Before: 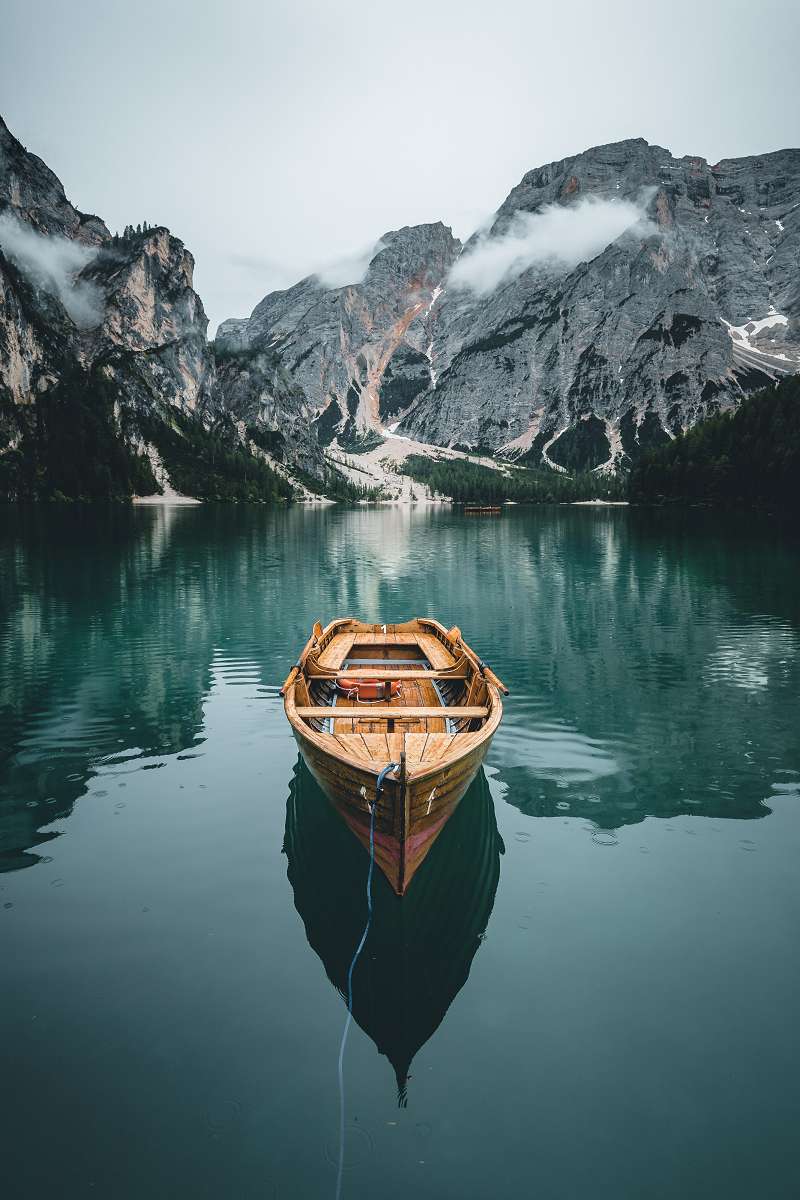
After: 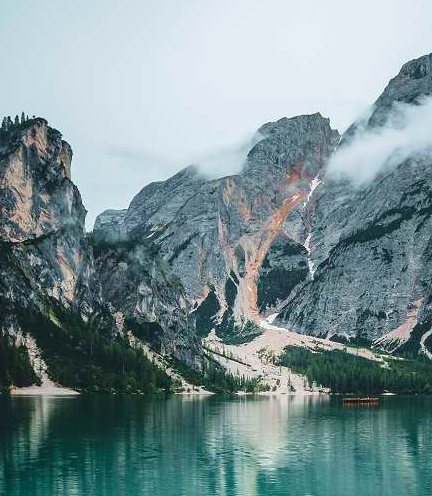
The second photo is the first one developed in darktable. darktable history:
color correction: highlights a* -0.27, highlights b* -0.101
levels: mode automatic, levels [0.062, 0.494, 0.925]
crop: left 15.294%, top 9.128%, right 30.653%, bottom 48.926%
velvia: strength 40.47%
